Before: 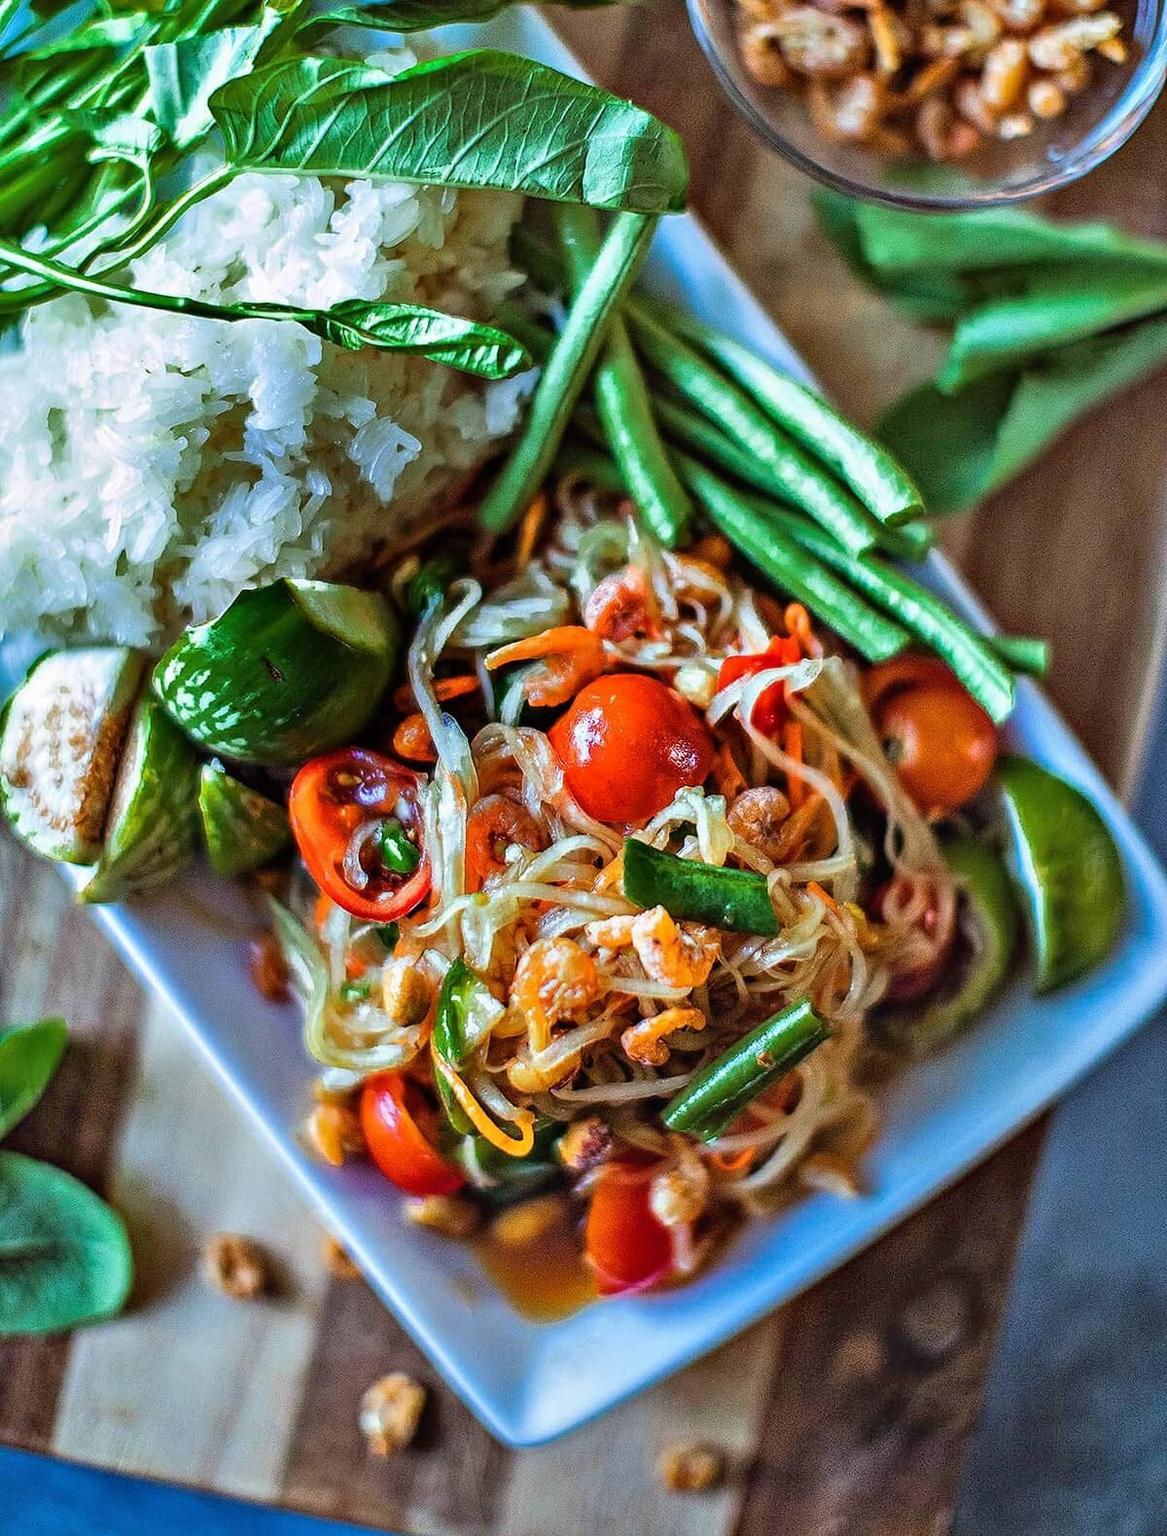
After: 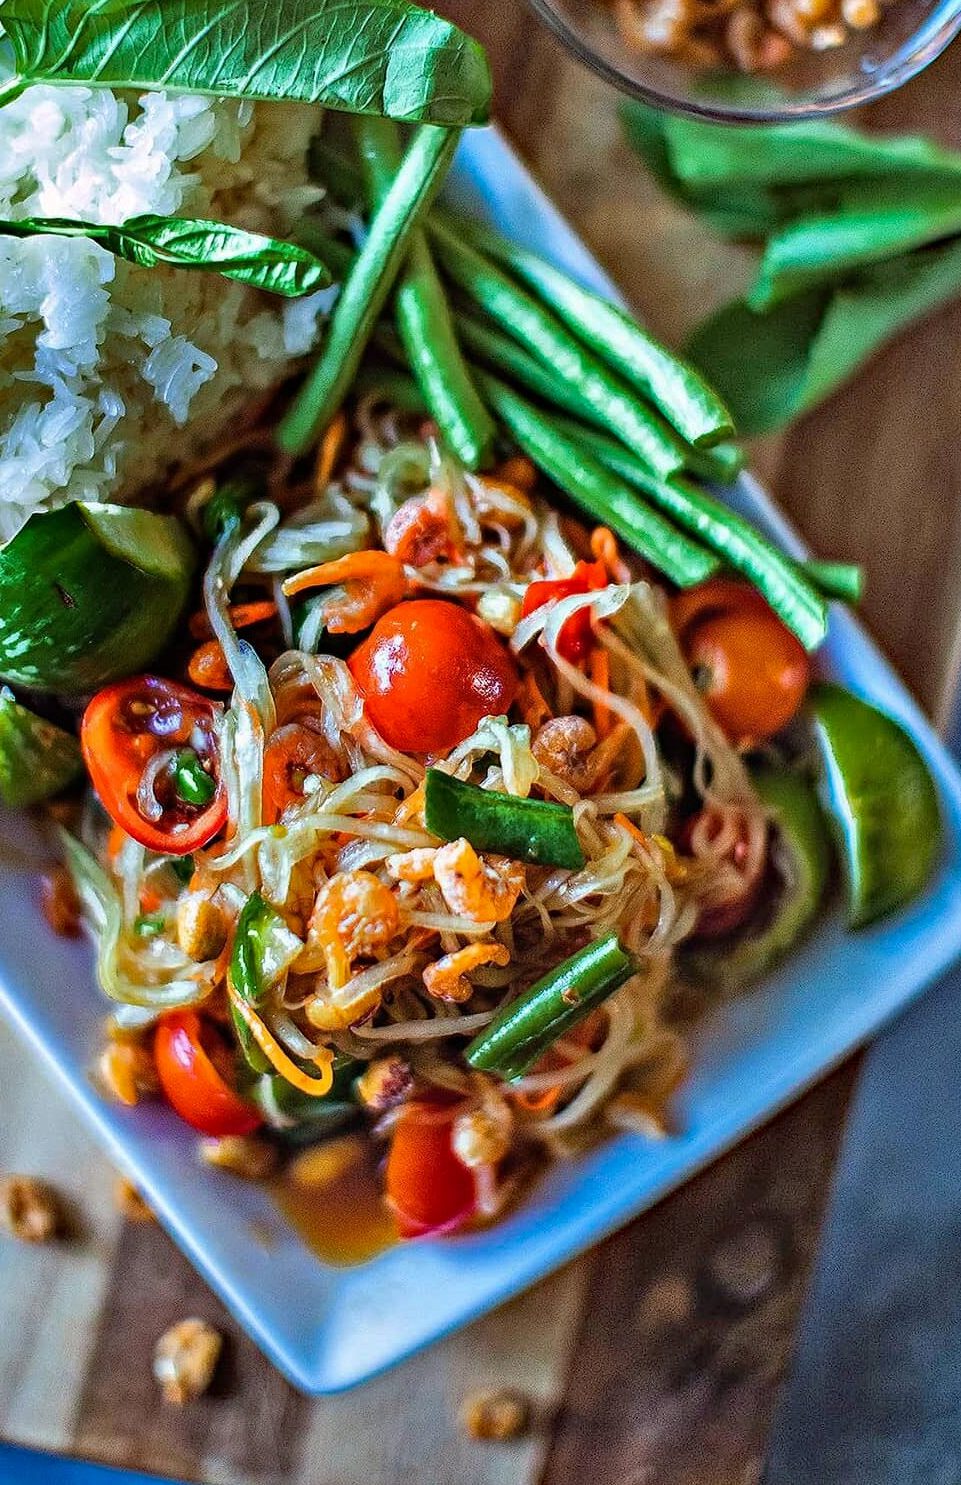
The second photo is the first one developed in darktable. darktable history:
crop and rotate: left 18.039%, top 5.928%, right 1.826%
haze removal: compatibility mode true, adaptive false
